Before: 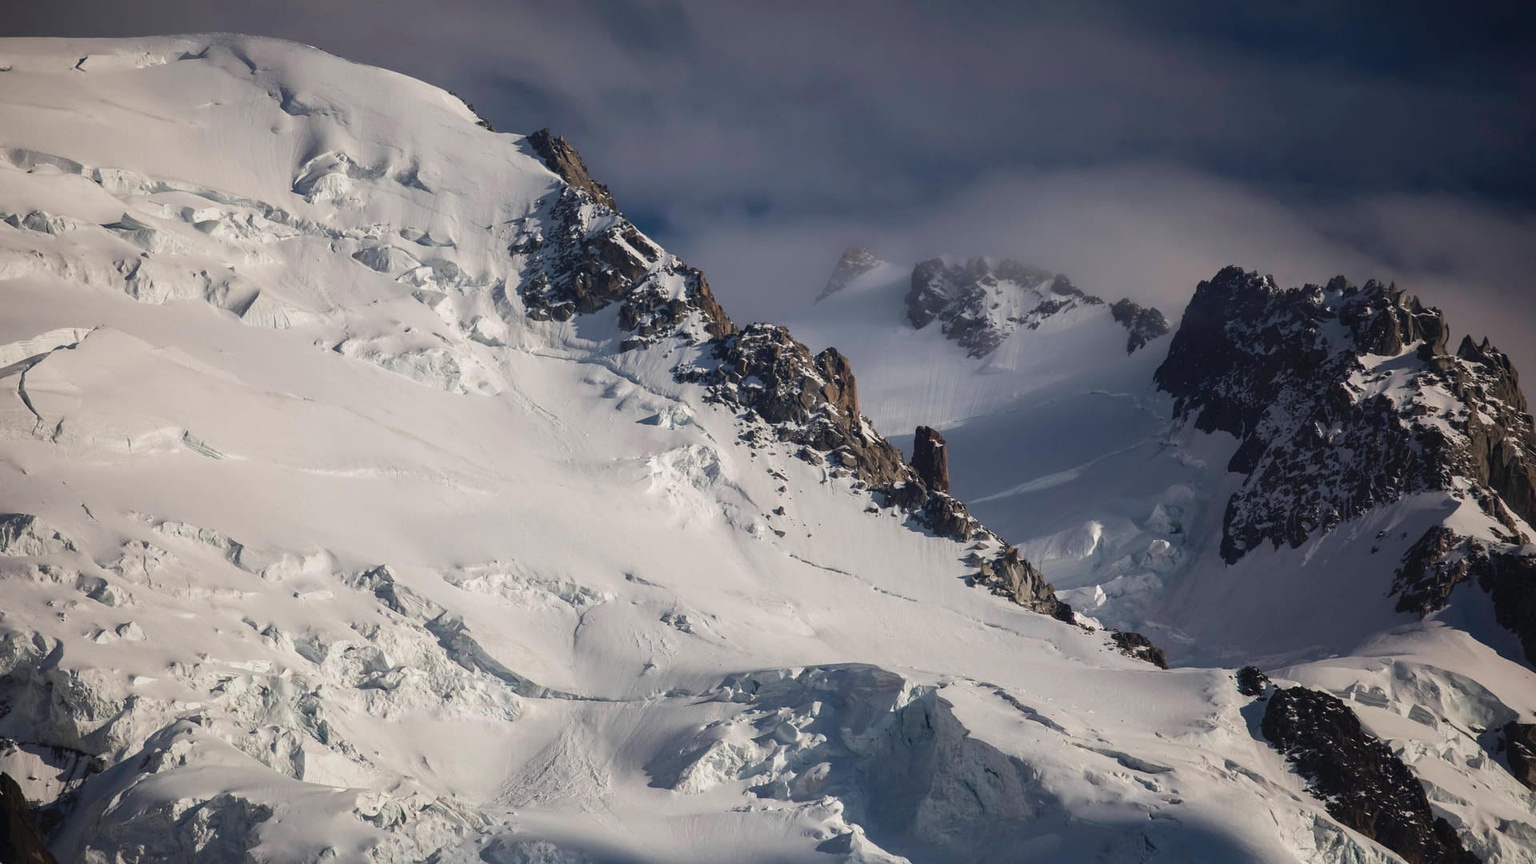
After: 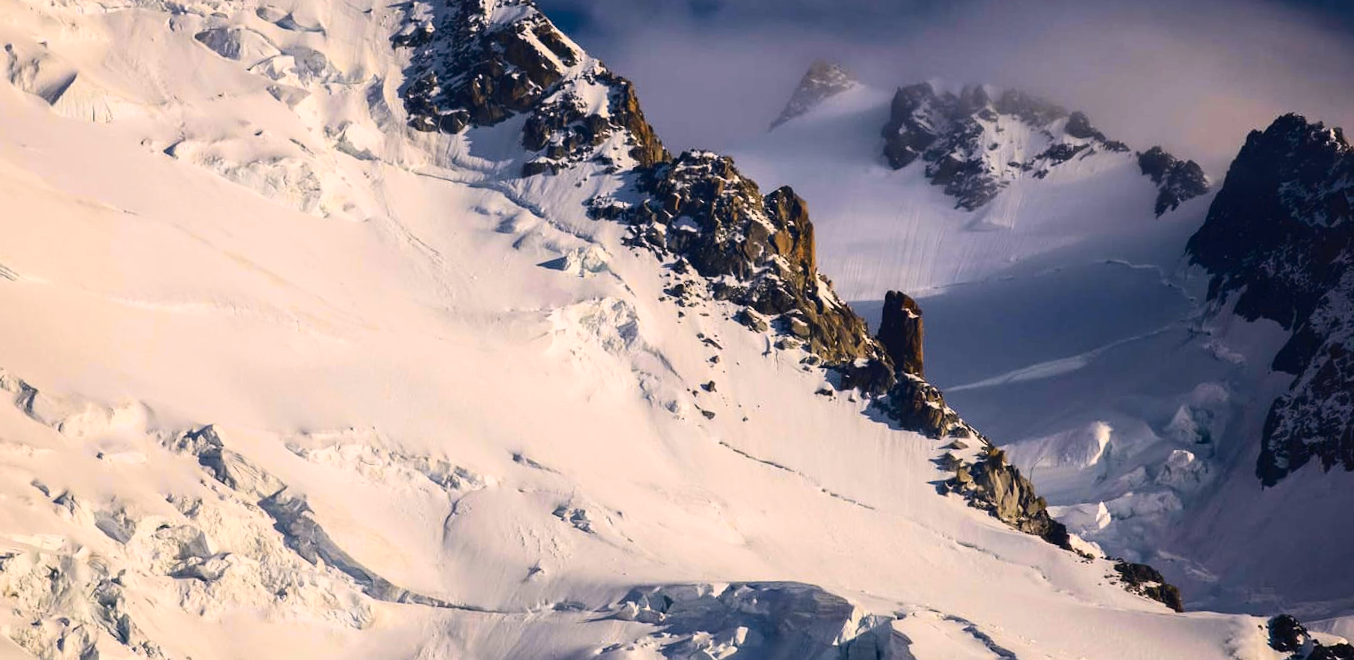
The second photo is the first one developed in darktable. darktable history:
tone curve: curves: ch0 [(0, 0) (0.074, 0.04) (0.157, 0.1) (0.472, 0.515) (0.635, 0.731) (0.768, 0.878) (0.899, 0.969) (1, 1)]; ch1 [(0, 0) (0.08, 0.08) (0.3, 0.3) (0.5, 0.5) (0.539, 0.558) (0.586, 0.658) (0.69, 0.787) (0.92, 0.92) (1, 1)]; ch2 [(0, 0) (0.08, 0.08) (0.3, 0.3) (0.5, 0.5) (0.543, 0.597) (0.597, 0.679) (0.92, 0.92) (1, 1)], color space Lab, independent channels, preserve colors none
crop and rotate: angle -3.37°, left 9.79%, top 20.73%, right 12.42%, bottom 11.82%
color correction: highlights a* 7.34, highlights b* 4.37
color balance rgb: on, module defaults
